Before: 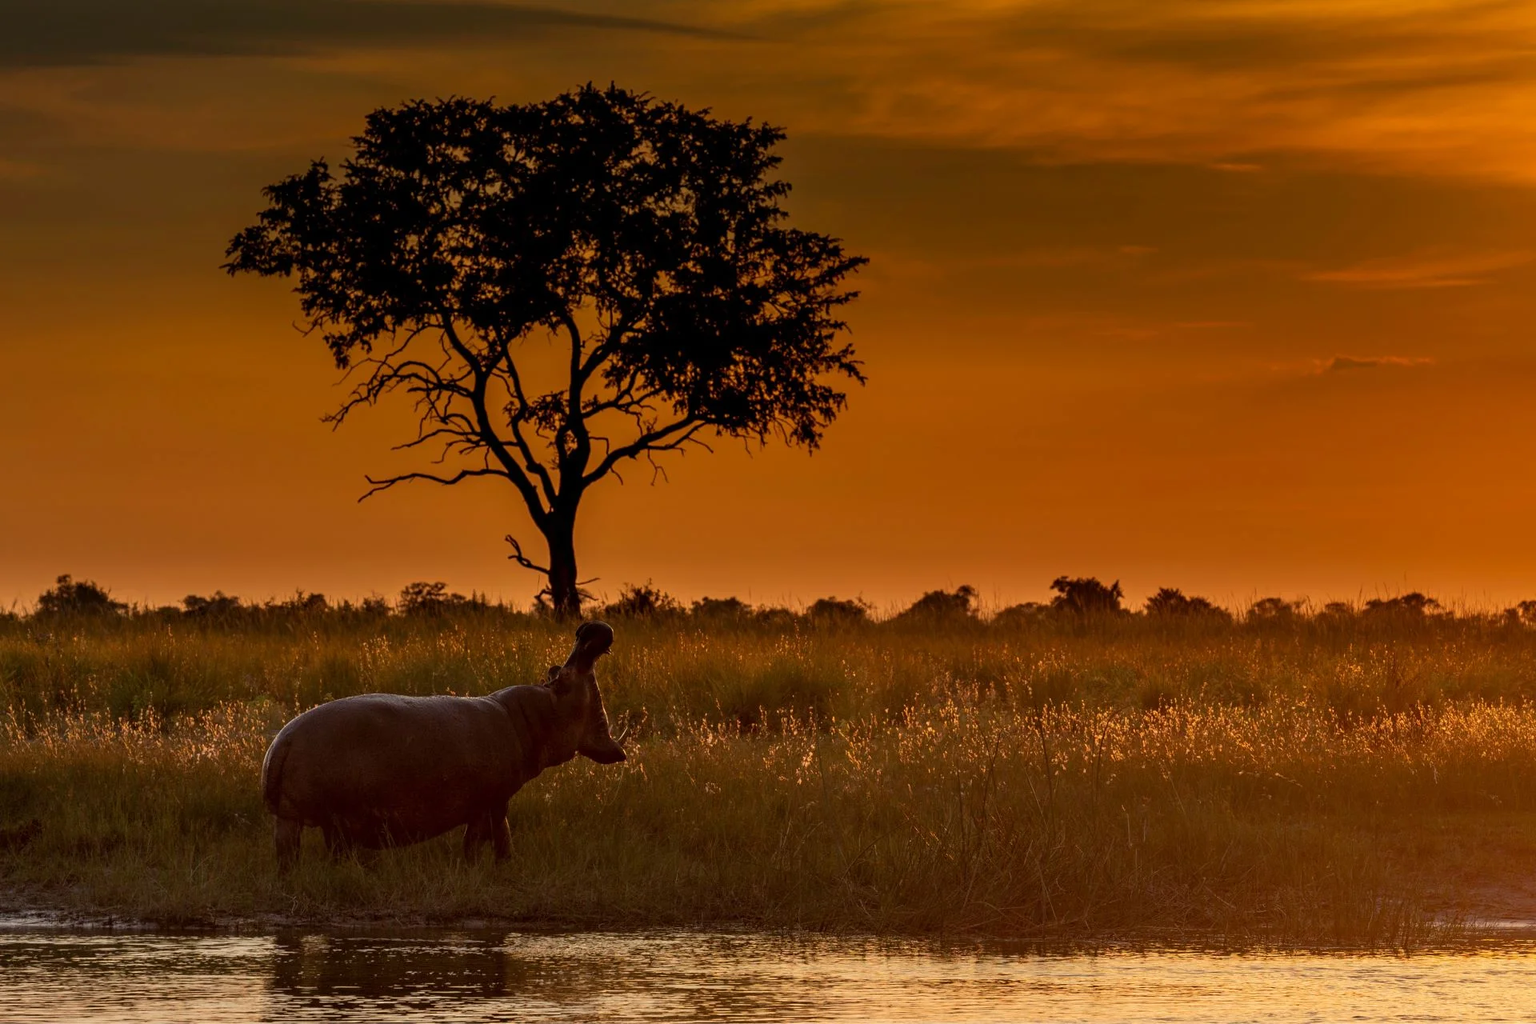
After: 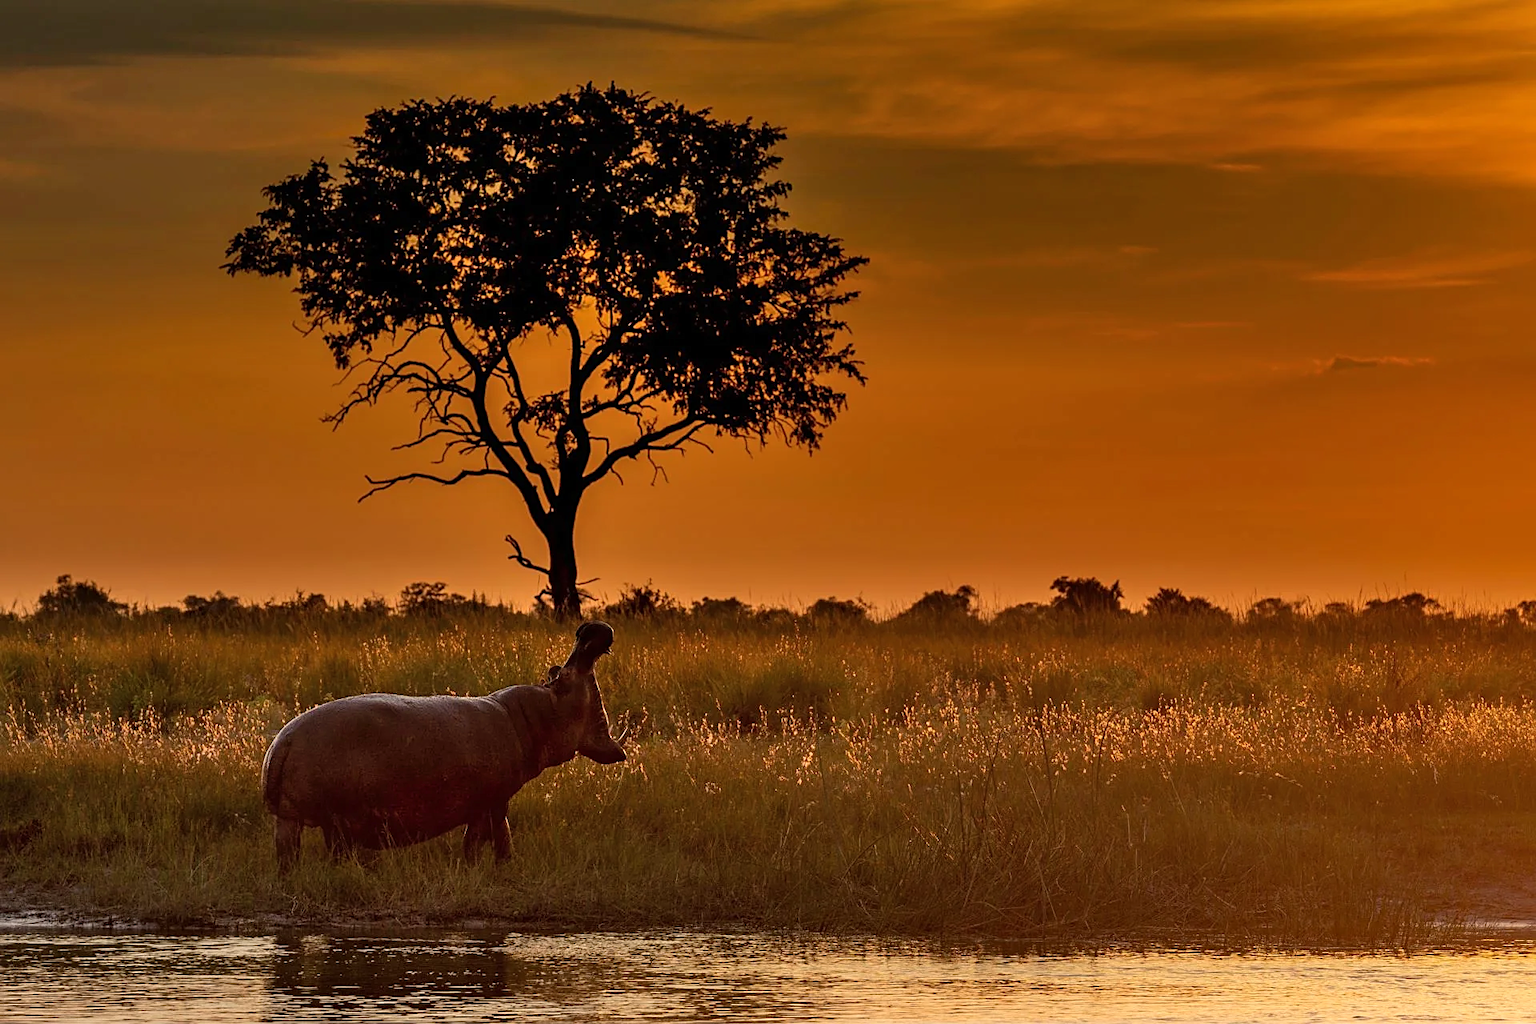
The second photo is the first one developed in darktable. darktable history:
sharpen: on, module defaults
shadows and highlights: highlights 70.7, soften with gaussian
